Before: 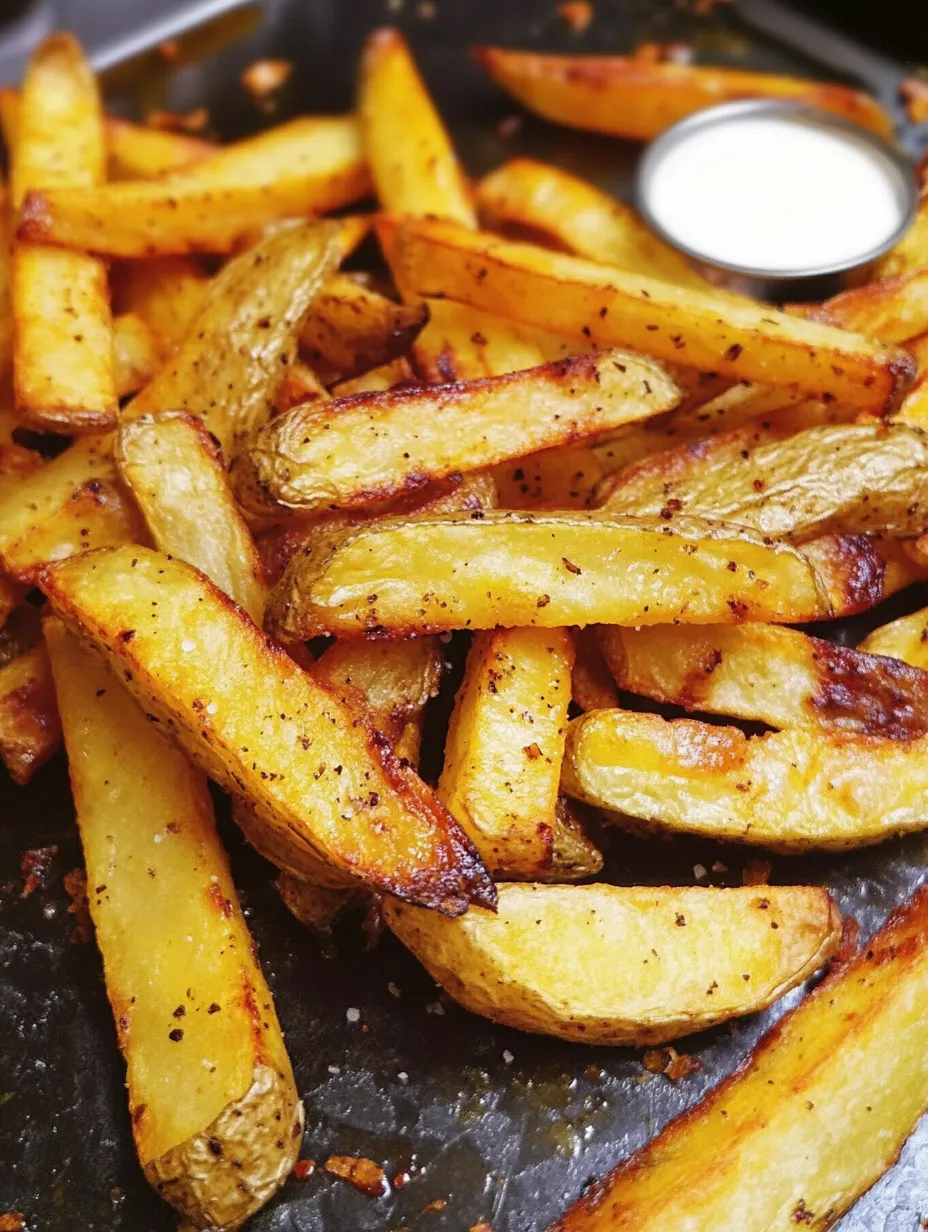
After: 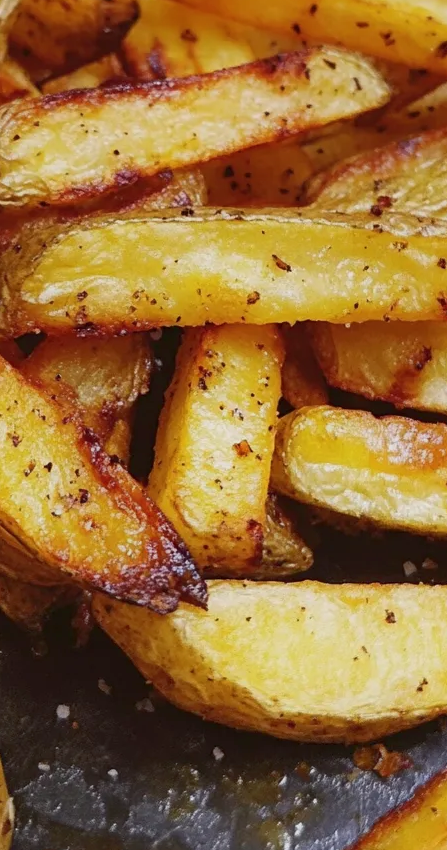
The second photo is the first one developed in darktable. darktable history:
tone equalizer: -8 EV 0.239 EV, -7 EV 0.457 EV, -6 EV 0.45 EV, -5 EV 0.215 EV, -3 EV -0.265 EV, -2 EV -0.391 EV, -1 EV -0.437 EV, +0 EV -0.242 EV
crop: left 31.331%, top 24.672%, right 20.461%, bottom 6.267%
